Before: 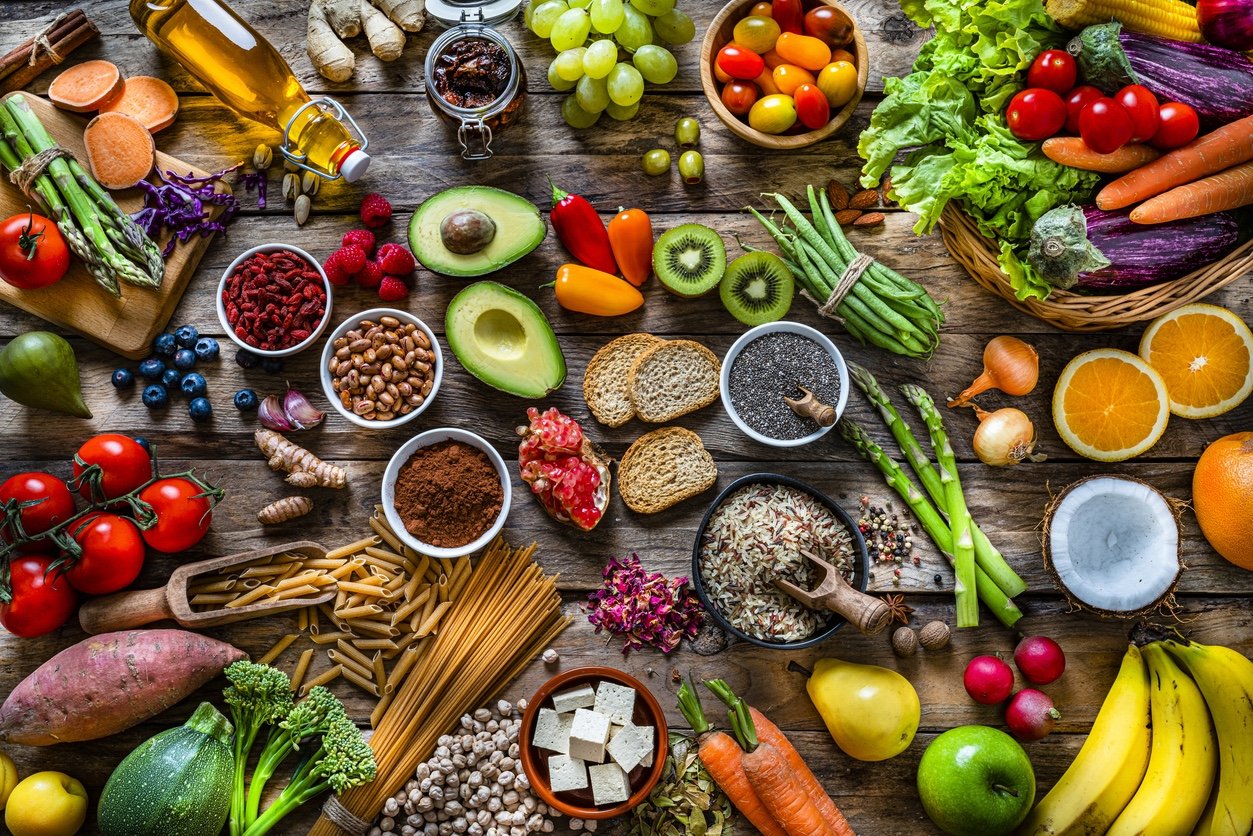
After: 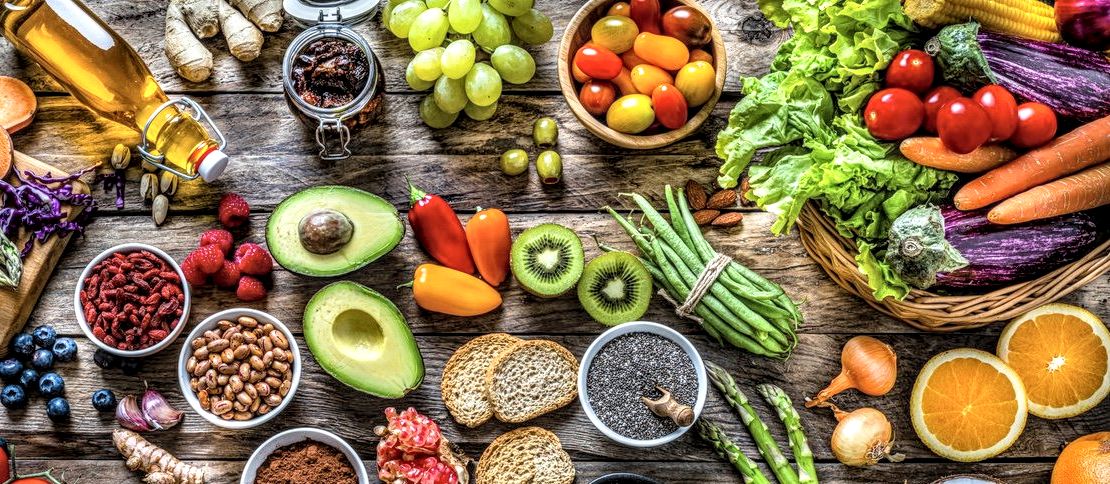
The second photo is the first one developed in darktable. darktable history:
contrast brightness saturation: brightness 0.154
crop and rotate: left 11.339%, bottom 42.002%
local contrast: highlights 1%, shadows 2%, detail 181%
